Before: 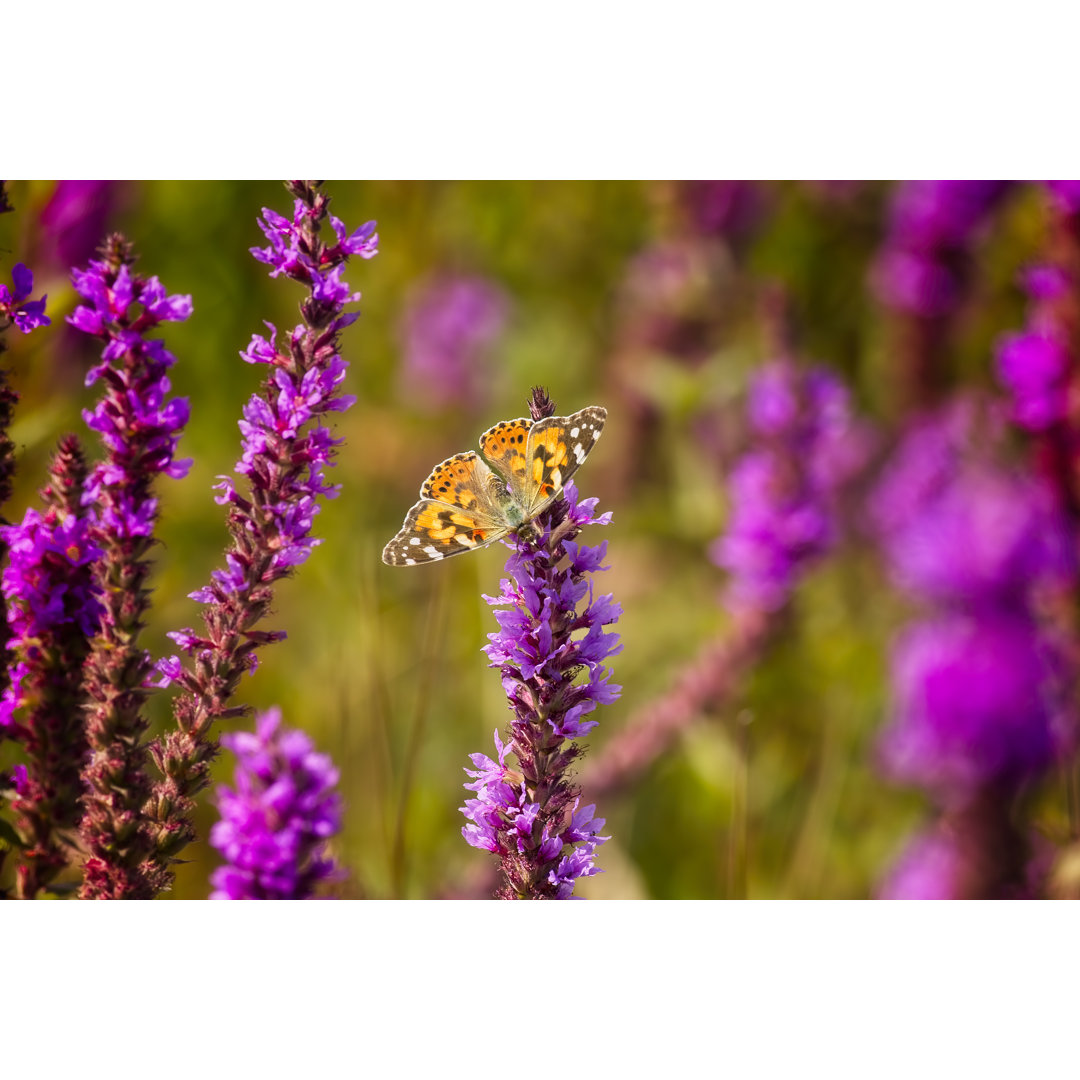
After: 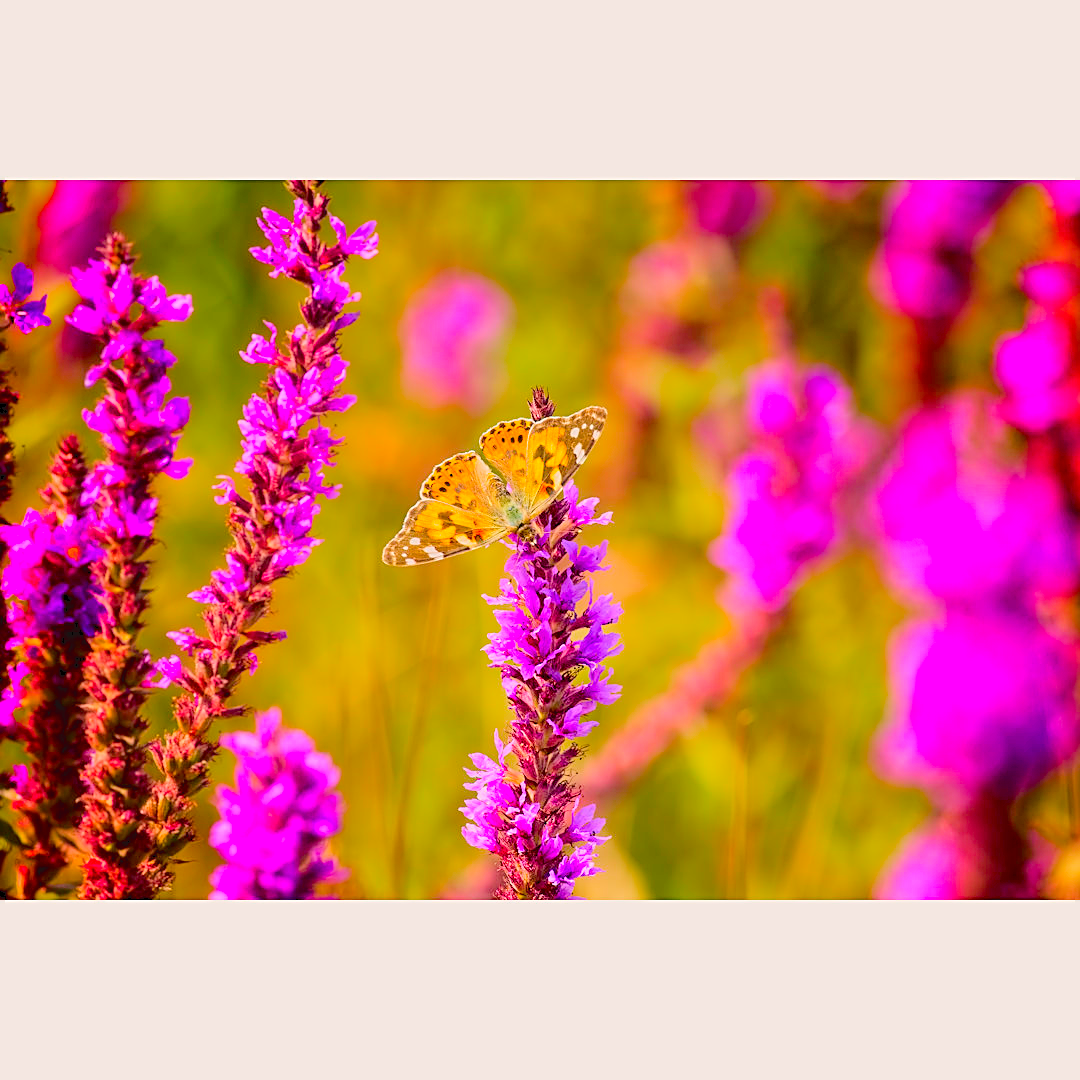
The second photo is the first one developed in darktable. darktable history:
sharpen: on, module defaults
exposure: black level correction 0.001, exposure 0.677 EV, compensate highlight preservation false
tone curve: curves: ch0 [(0, 0) (0.003, 0.064) (0.011, 0.065) (0.025, 0.061) (0.044, 0.068) (0.069, 0.083) (0.1, 0.102) (0.136, 0.126) (0.177, 0.172) (0.224, 0.225) (0.277, 0.306) (0.335, 0.397) (0.399, 0.483) (0.468, 0.56) (0.543, 0.634) (0.623, 0.708) (0.709, 0.77) (0.801, 0.832) (0.898, 0.899) (1, 1)], color space Lab, independent channels, preserve colors none
color balance rgb: power › hue 171.7°, highlights gain › chroma 1.352%, highlights gain › hue 55.7°, perceptual saturation grading › global saturation 30.472%, contrast -29.77%
contrast brightness saturation: contrast 0.036, saturation 0.158
